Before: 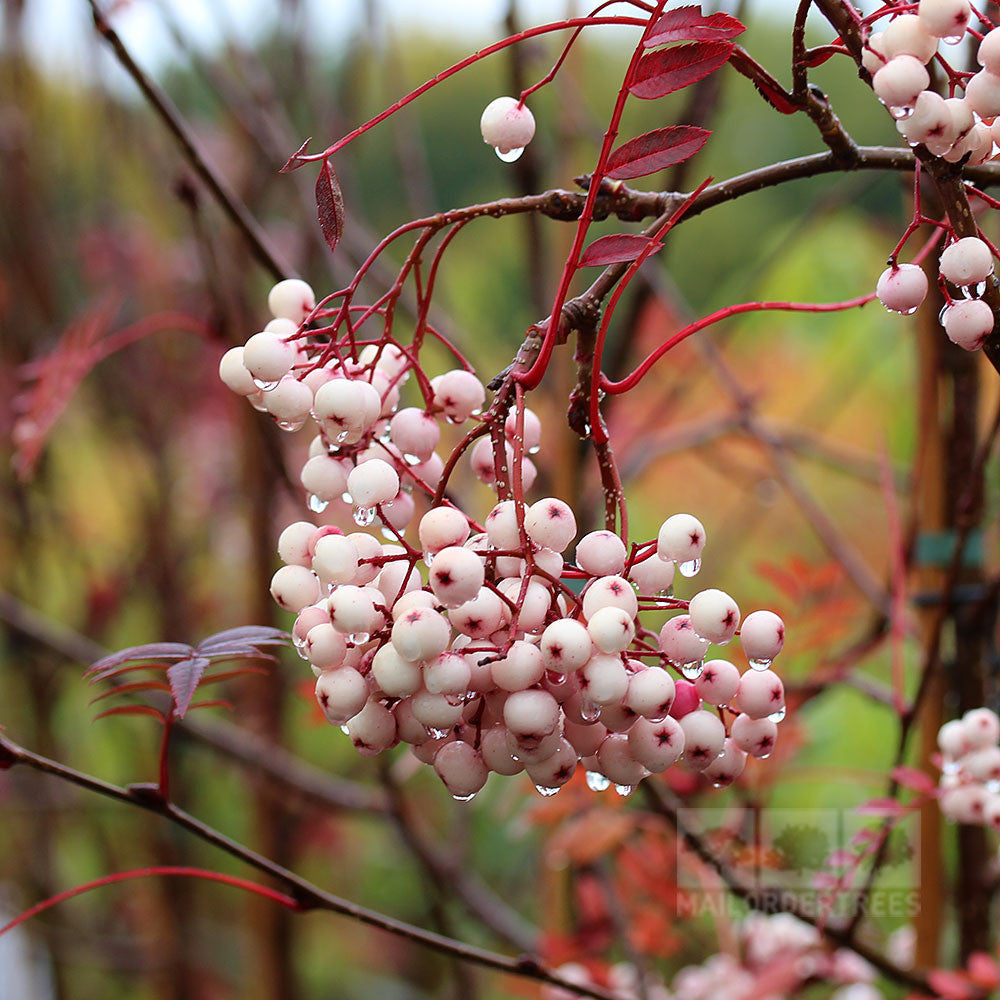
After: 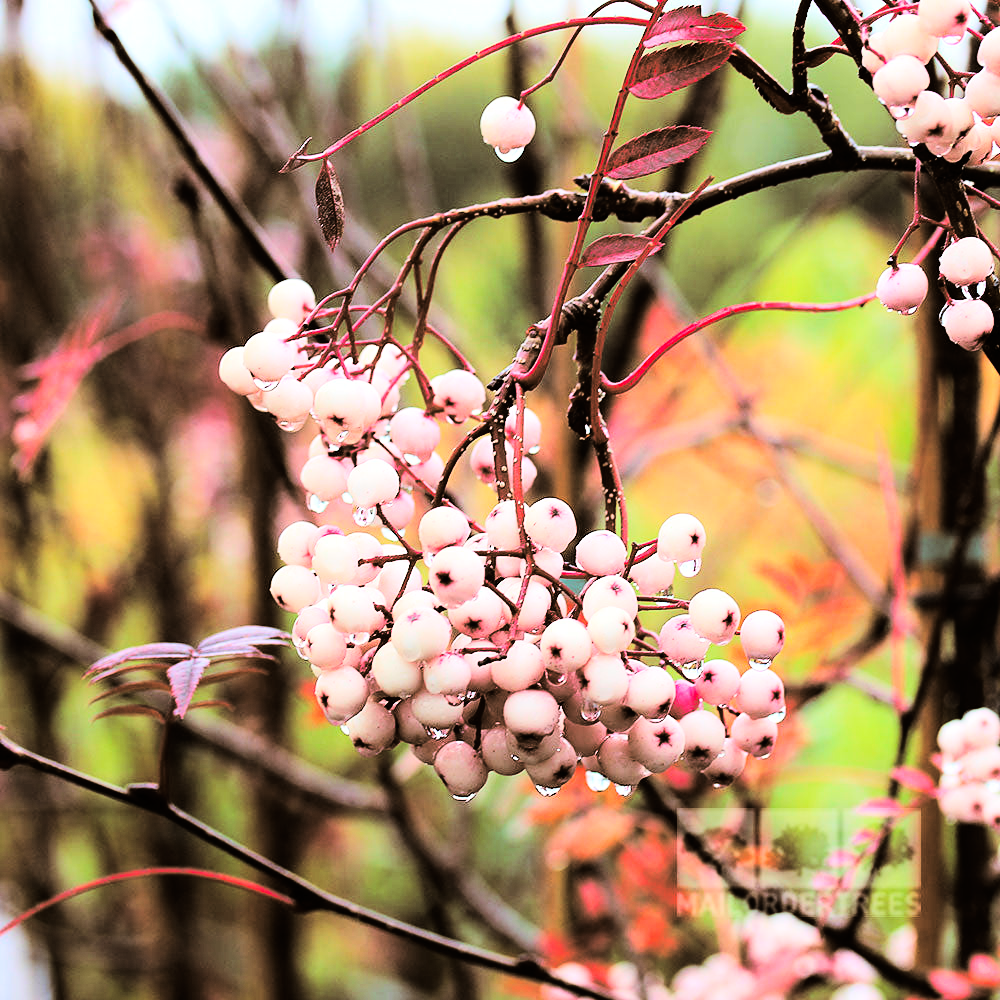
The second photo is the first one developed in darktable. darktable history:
tone curve: curves: ch0 [(0, 0) (0.16, 0.055) (0.506, 0.762) (1, 1.024)], color space Lab, linked channels, preserve colors none
split-toning: shadows › hue 32.4°, shadows › saturation 0.51, highlights › hue 180°, highlights › saturation 0, balance -60.17, compress 55.19%
